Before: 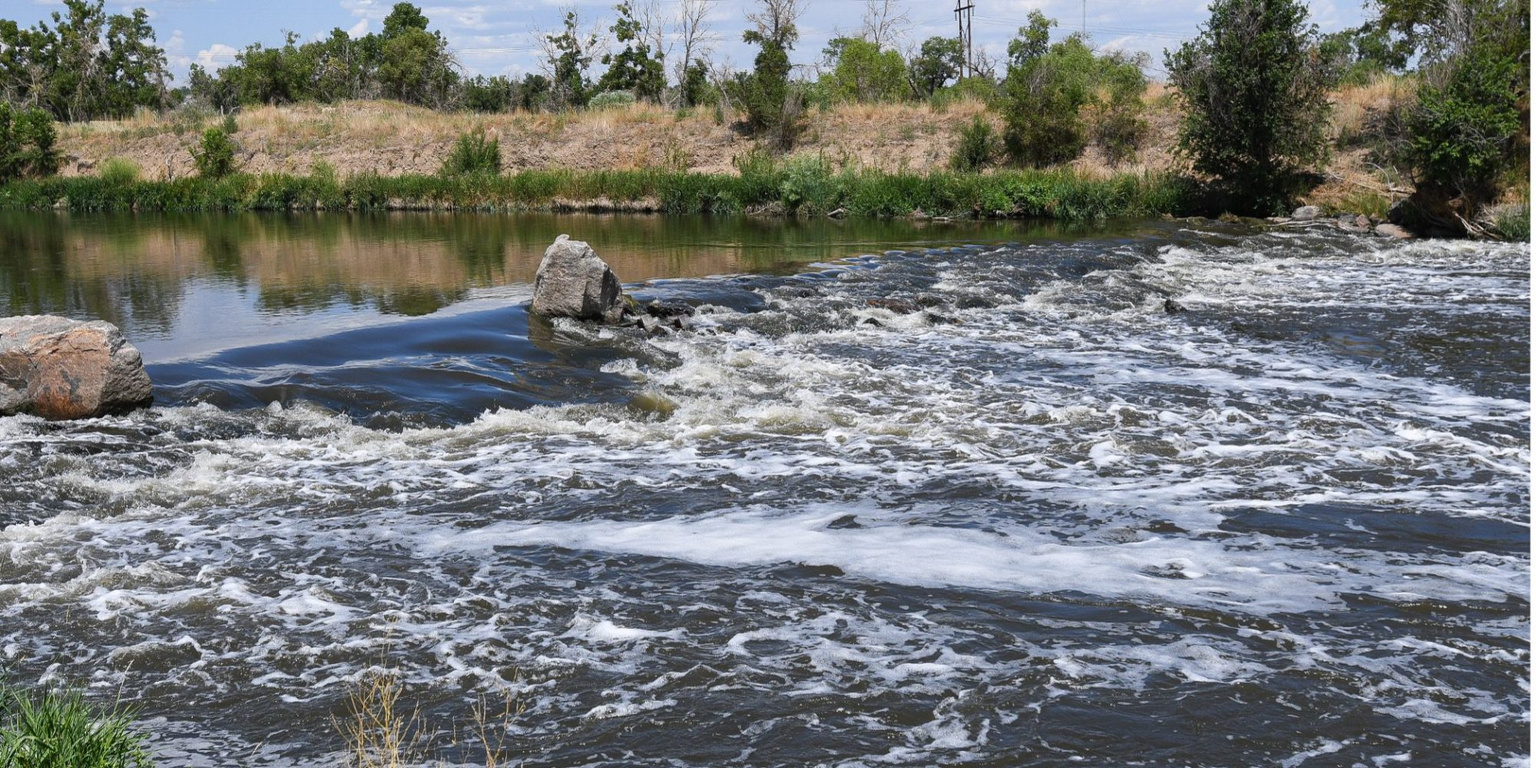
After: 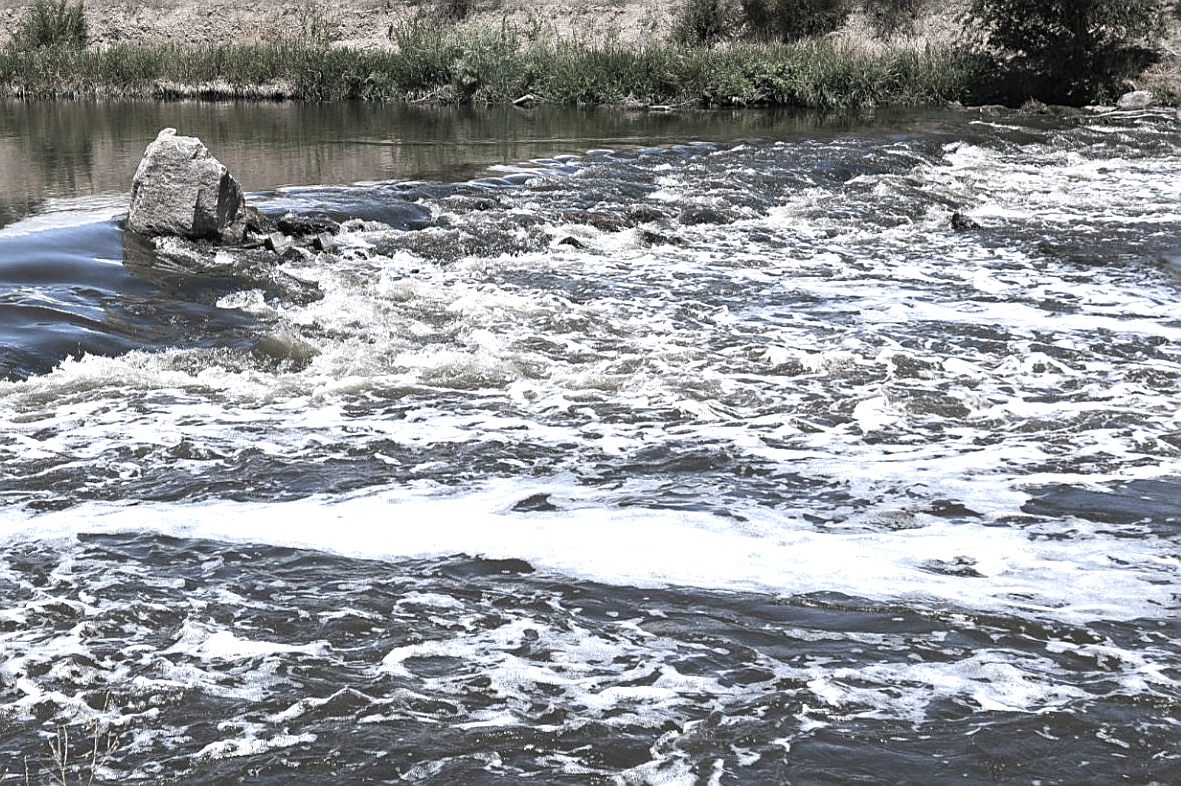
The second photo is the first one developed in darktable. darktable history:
color zones: curves: ch0 [(0, 0.613) (0.01, 0.613) (0.245, 0.448) (0.498, 0.529) (0.642, 0.665) (0.879, 0.777) (0.99, 0.613)]; ch1 [(0, 0.272) (0.219, 0.127) (0.724, 0.346)]
crop and rotate: left 28.256%, top 17.734%, right 12.656%, bottom 3.573%
sharpen: on, module defaults
exposure: black level correction 0, exposure 0.5 EV, compensate exposure bias true, compensate highlight preservation false
